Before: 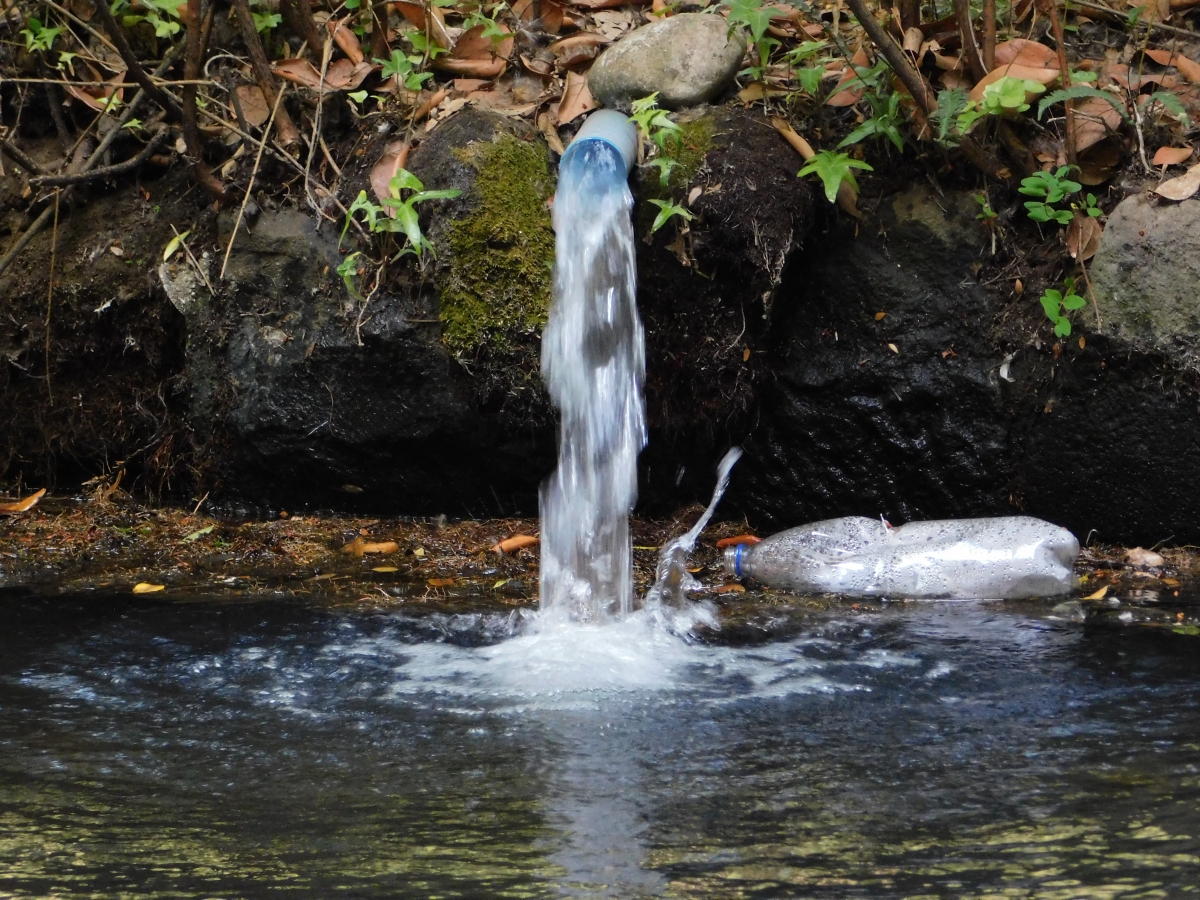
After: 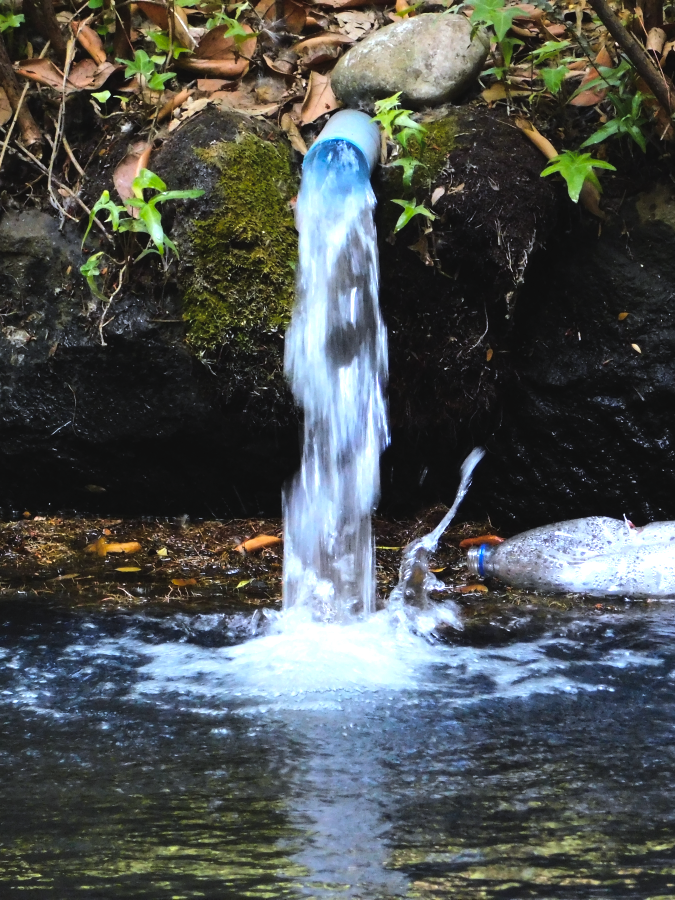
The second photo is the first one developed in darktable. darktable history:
color balance rgb: global offset › luminance 0.71%, perceptual saturation grading › global saturation -11.5%, perceptual brilliance grading › highlights 17.77%, perceptual brilliance grading › mid-tones 31.71%, perceptual brilliance grading › shadows -31.01%, global vibrance 50%
tone equalizer: on, module defaults
white balance: red 0.954, blue 1.079
crop: left 21.496%, right 22.254%
